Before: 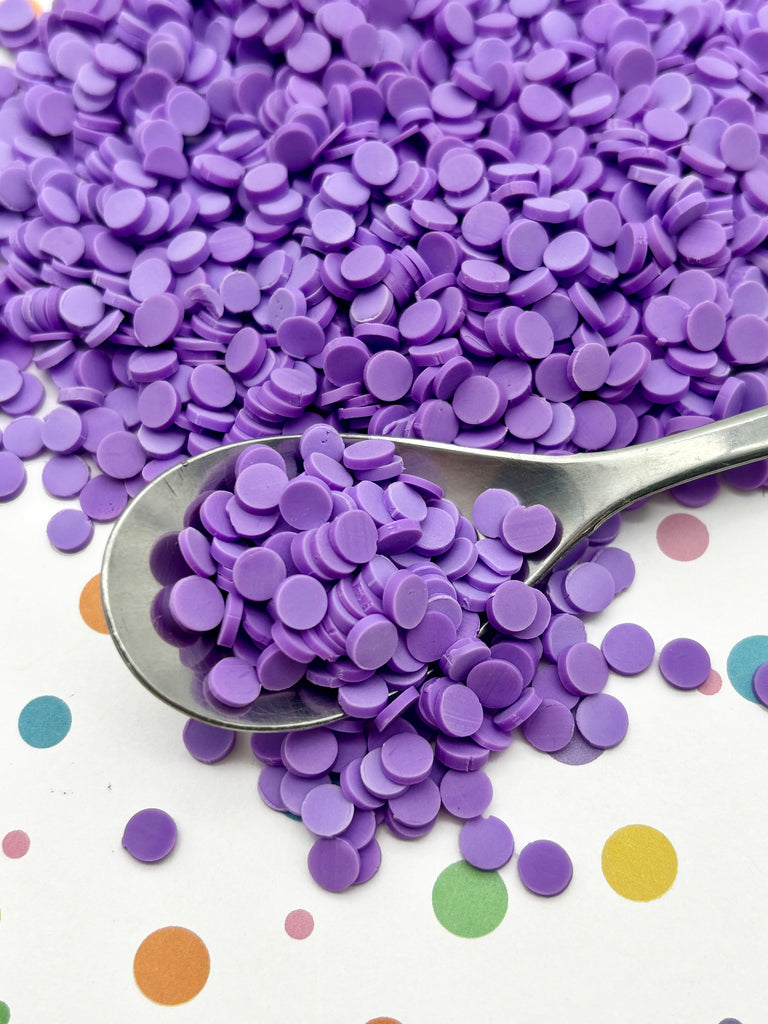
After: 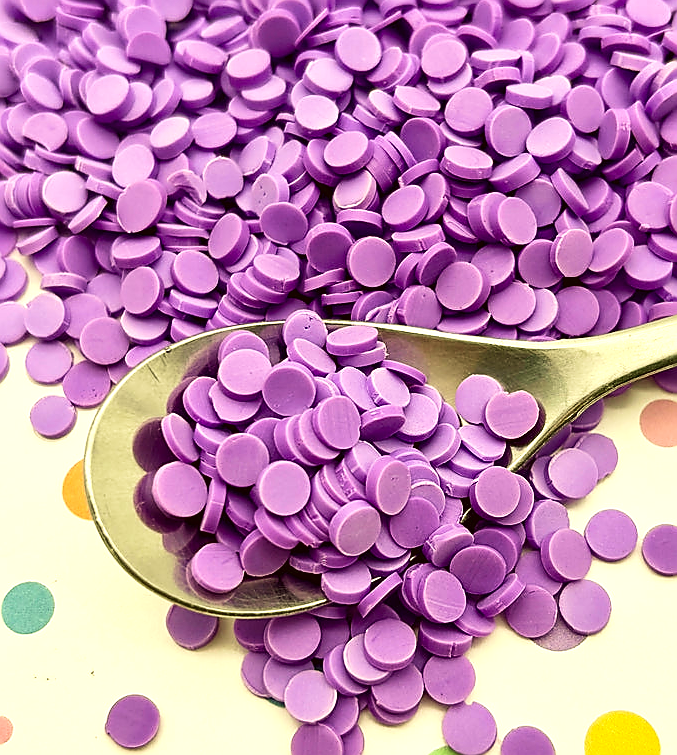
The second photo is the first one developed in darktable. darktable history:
exposure: exposure 0.449 EV, compensate highlight preservation false
sharpen: radius 1.379, amount 1.268, threshold 0.771
crop and rotate: left 2.328%, top 11.156%, right 9.393%, bottom 15.079%
contrast brightness saturation: contrast 0.152, brightness 0.054
velvia: on, module defaults
color correction: highlights a* 0.134, highlights b* 29.08, shadows a* -0.282, shadows b* 21.47
color calibration: gray › normalize channels true, x 0.355, y 0.368, temperature 4733.4 K, gamut compression 0.013
